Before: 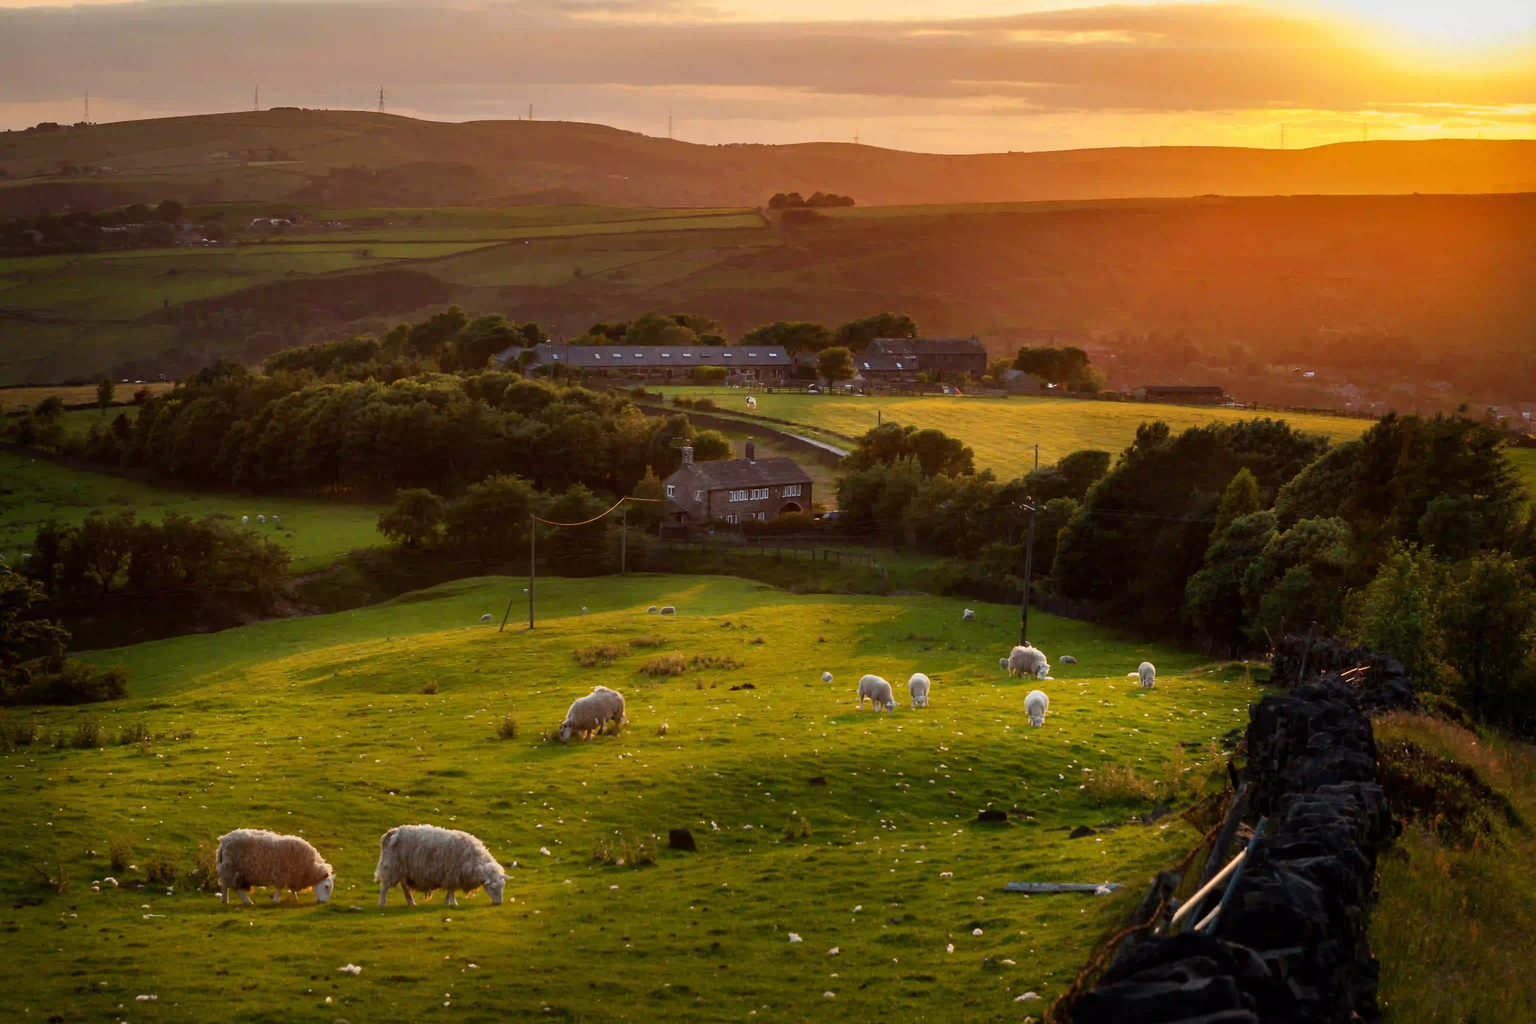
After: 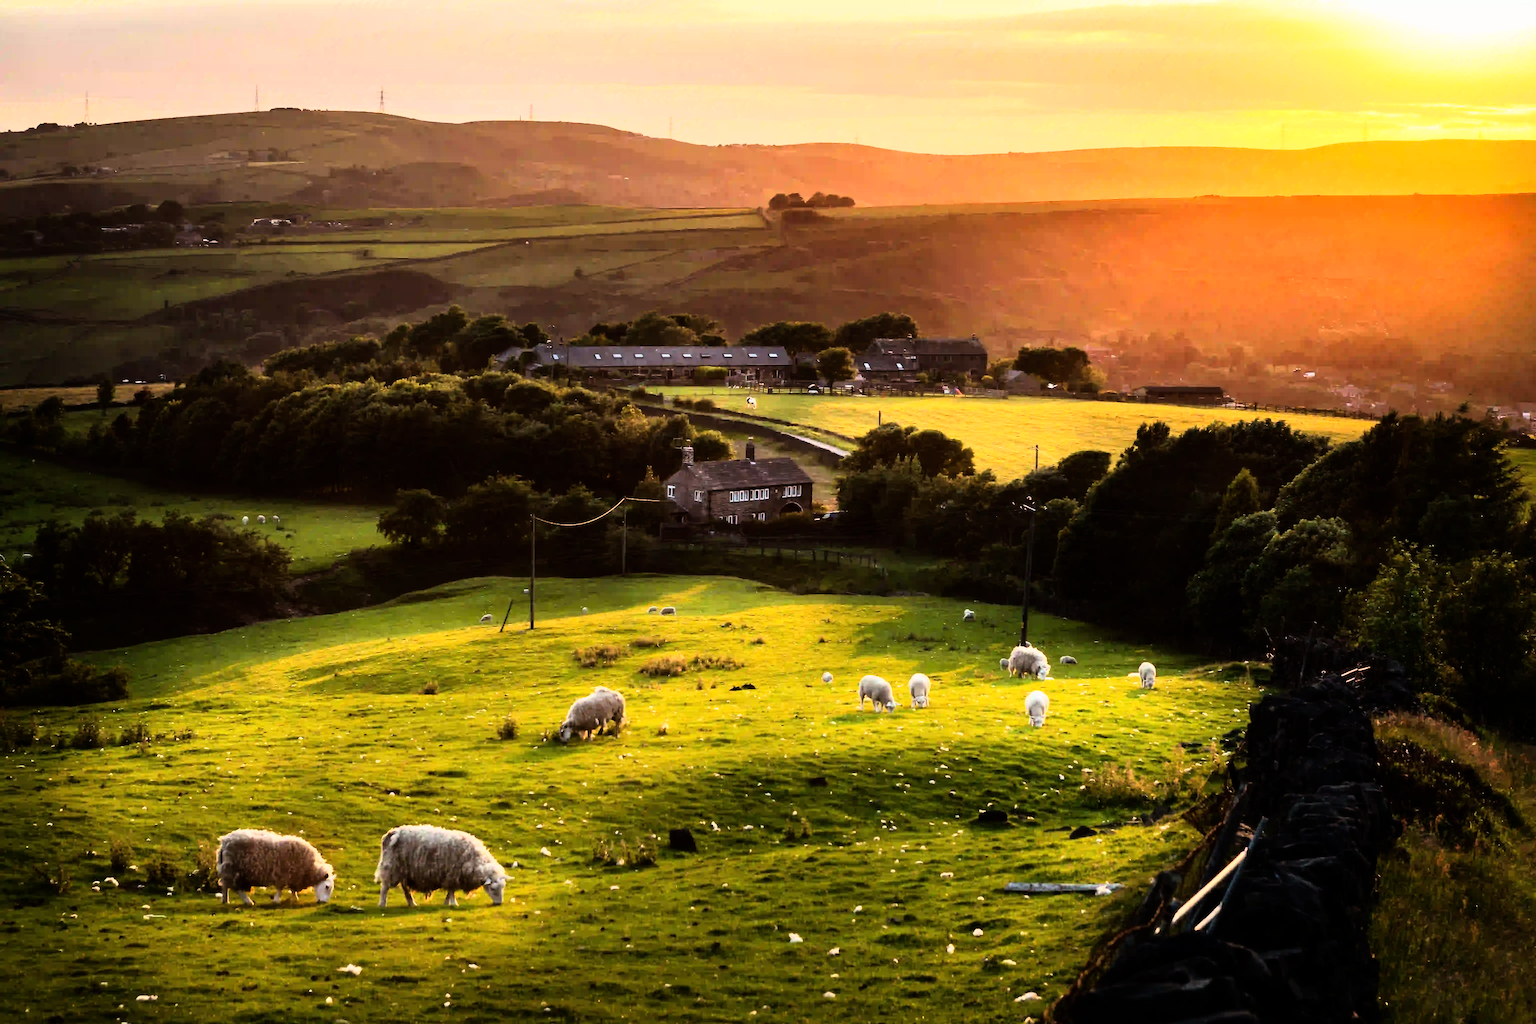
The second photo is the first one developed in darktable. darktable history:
rgb curve: curves: ch0 [(0, 0) (0.21, 0.15) (0.24, 0.21) (0.5, 0.75) (0.75, 0.96) (0.89, 0.99) (1, 1)]; ch1 [(0, 0.02) (0.21, 0.13) (0.25, 0.2) (0.5, 0.67) (0.75, 0.9) (0.89, 0.97) (1, 1)]; ch2 [(0, 0.02) (0.21, 0.13) (0.25, 0.2) (0.5, 0.67) (0.75, 0.9) (0.89, 0.97) (1, 1)], compensate middle gray true
exposure: black level correction 0, compensate exposure bias true, compensate highlight preservation false
